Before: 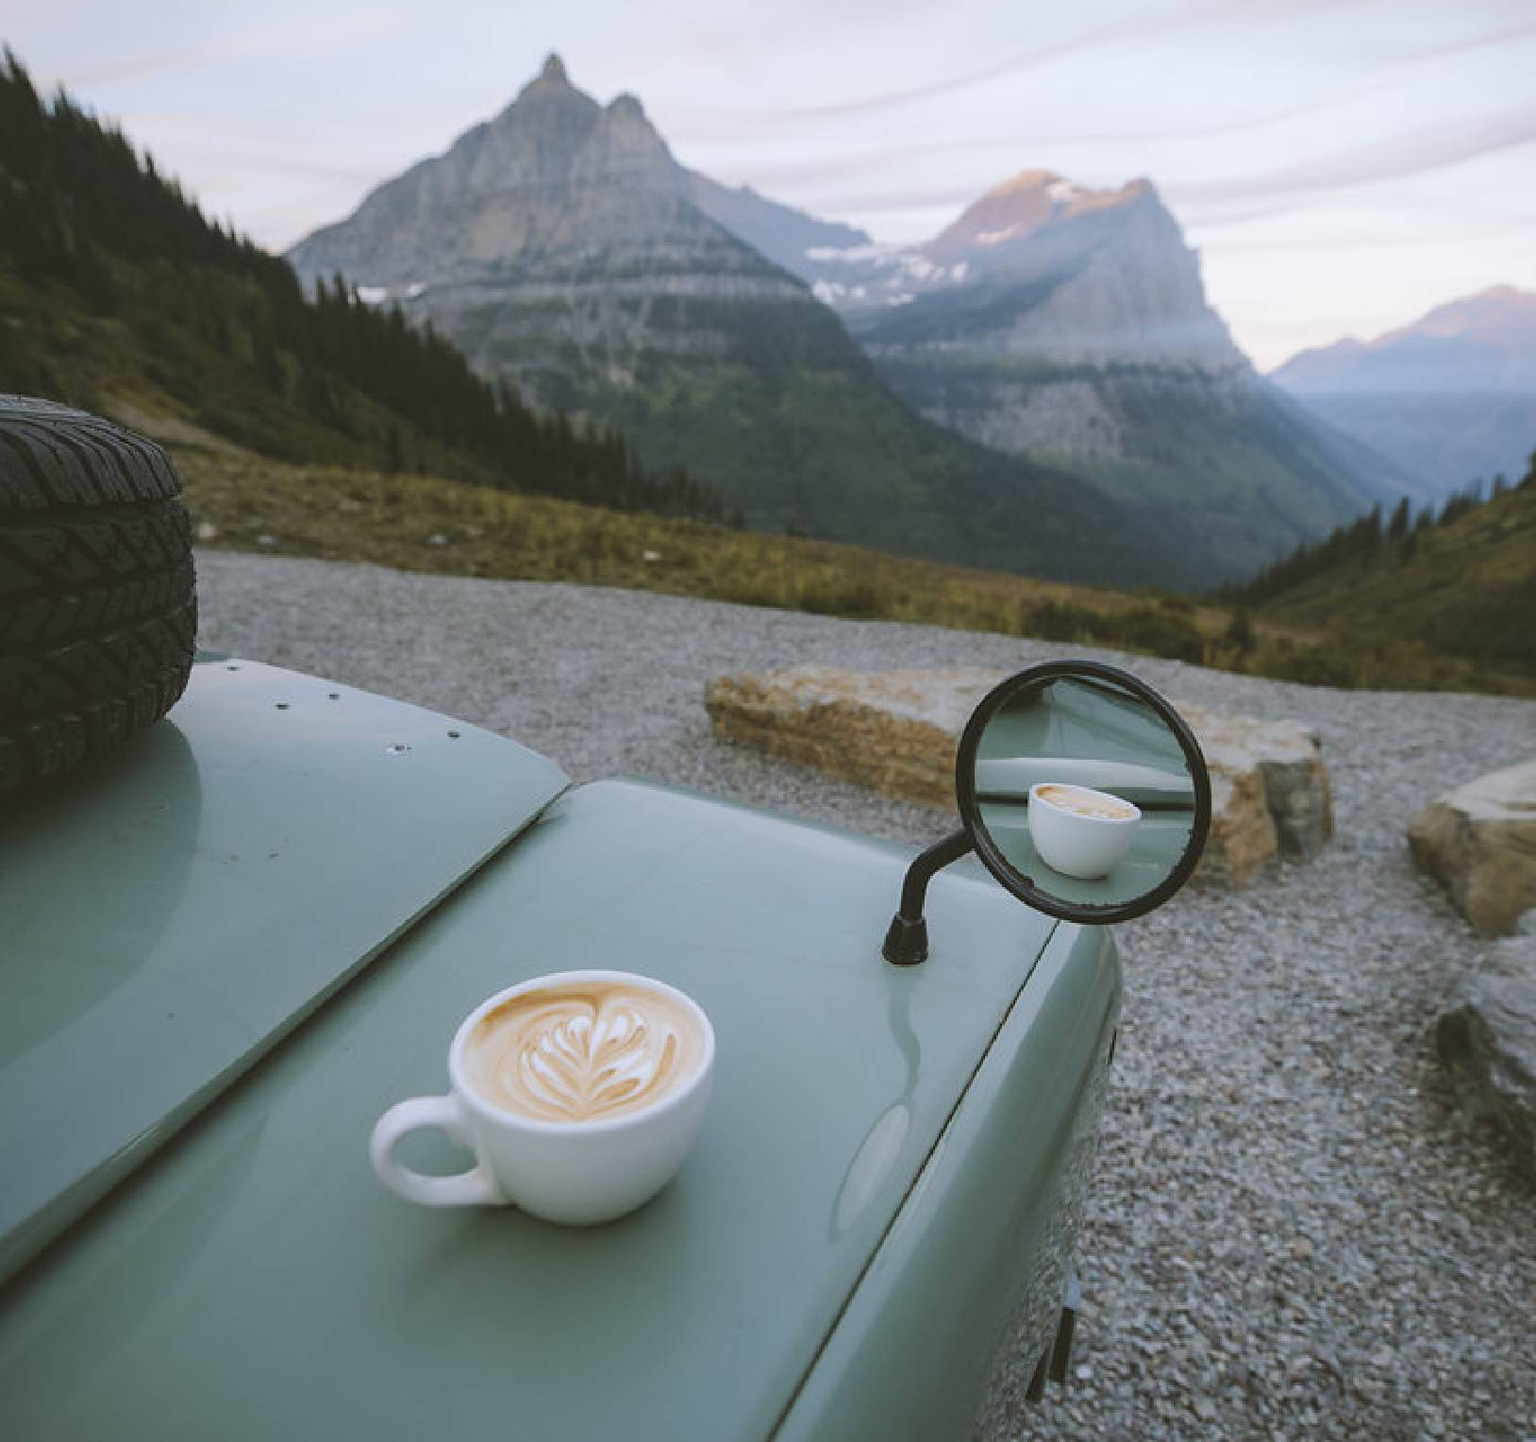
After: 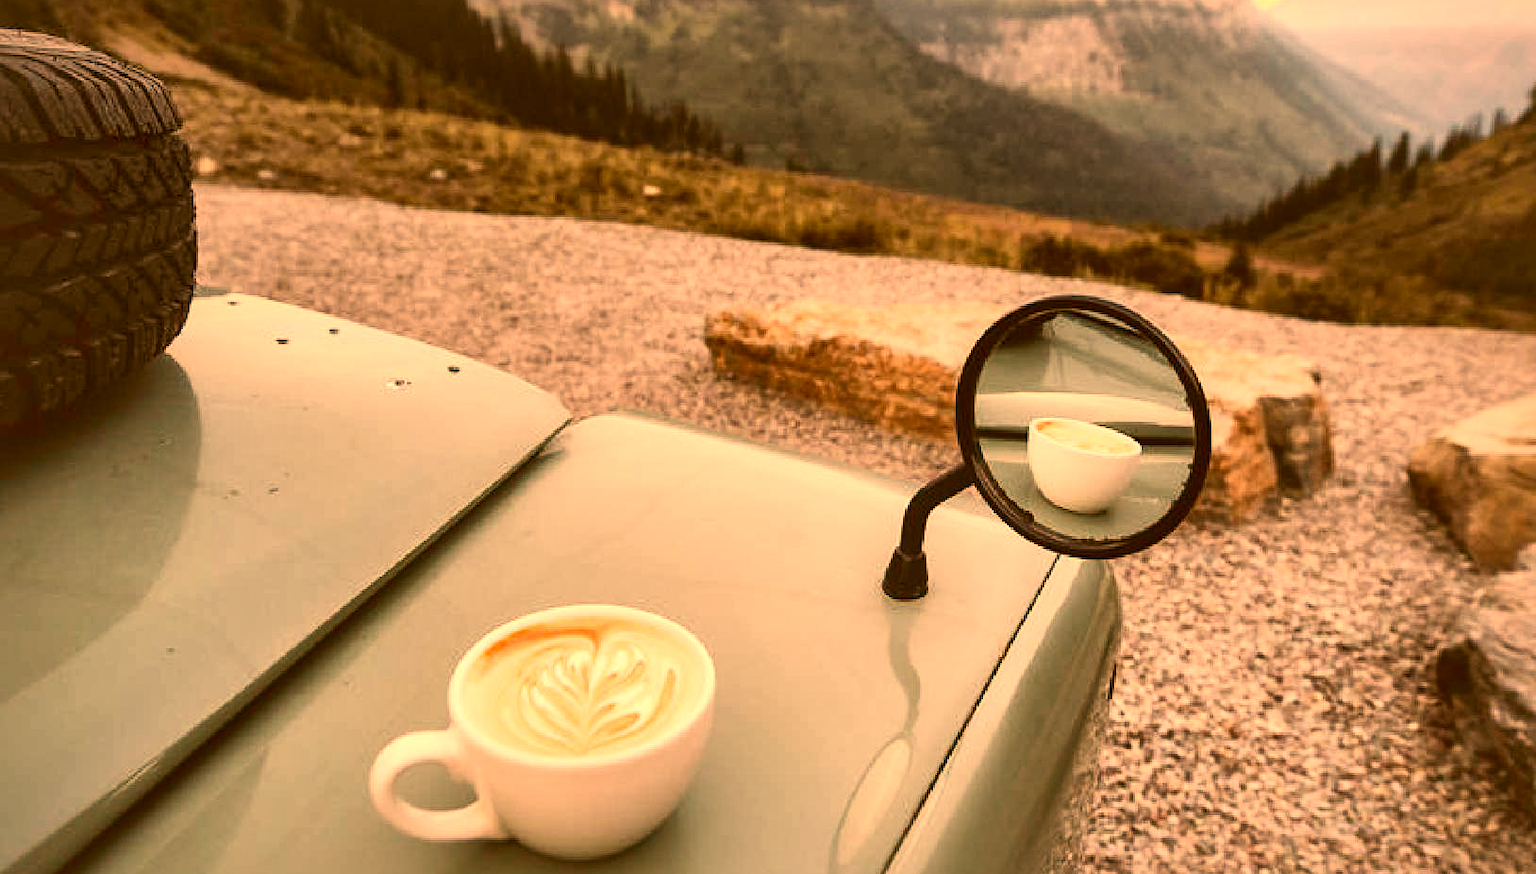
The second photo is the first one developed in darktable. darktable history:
local contrast: mode bilateral grid, contrast 70, coarseness 75, detail 180%, midtone range 0.2
contrast brightness saturation: contrast 0.2, brightness 0.16, saturation 0.22
crop and rotate: top 25.357%, bottom 13.942%
exposure: black level correction 0.007, exposure 0.093 EV, compensate highlight preservation false
white balance: red 1.467, blue 0.684
